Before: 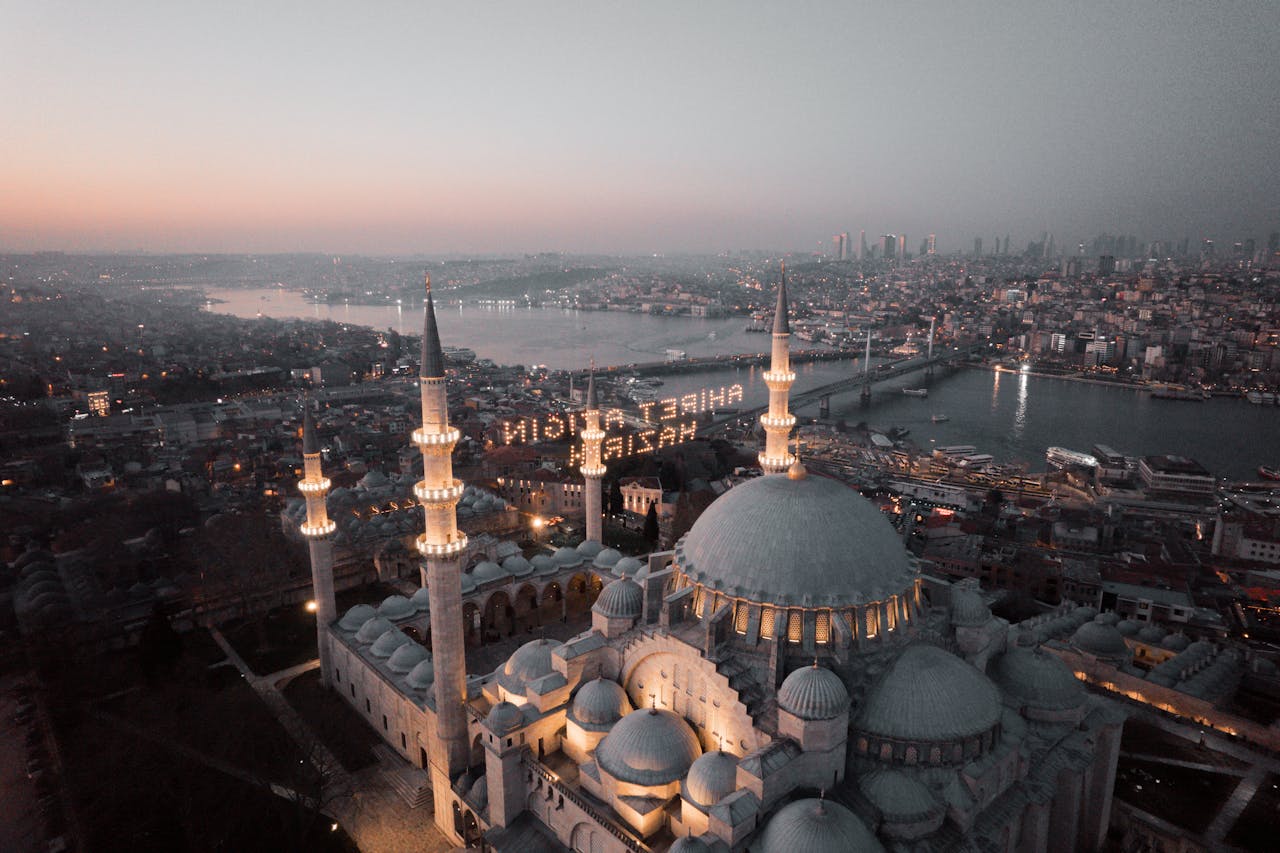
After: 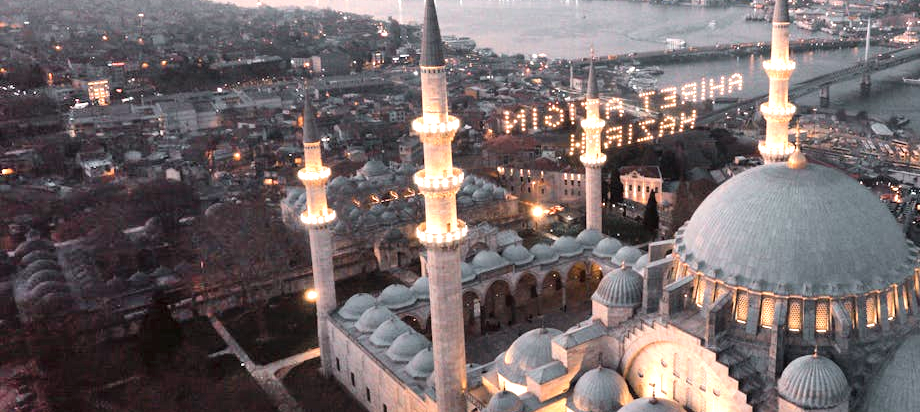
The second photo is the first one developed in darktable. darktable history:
shadows and highlights: radius 109.96, shadows 51.29, white point adjustment 9.07, highlights -3.6, soften with gaussian
crop: top 36.464%, right 28.077%, bottom 15.139%
color correction: highlights a* 0.028, highlights b* -0.543
exposure: black level correction 0, exposure 0.701 EV, compensate highlight preservation false
